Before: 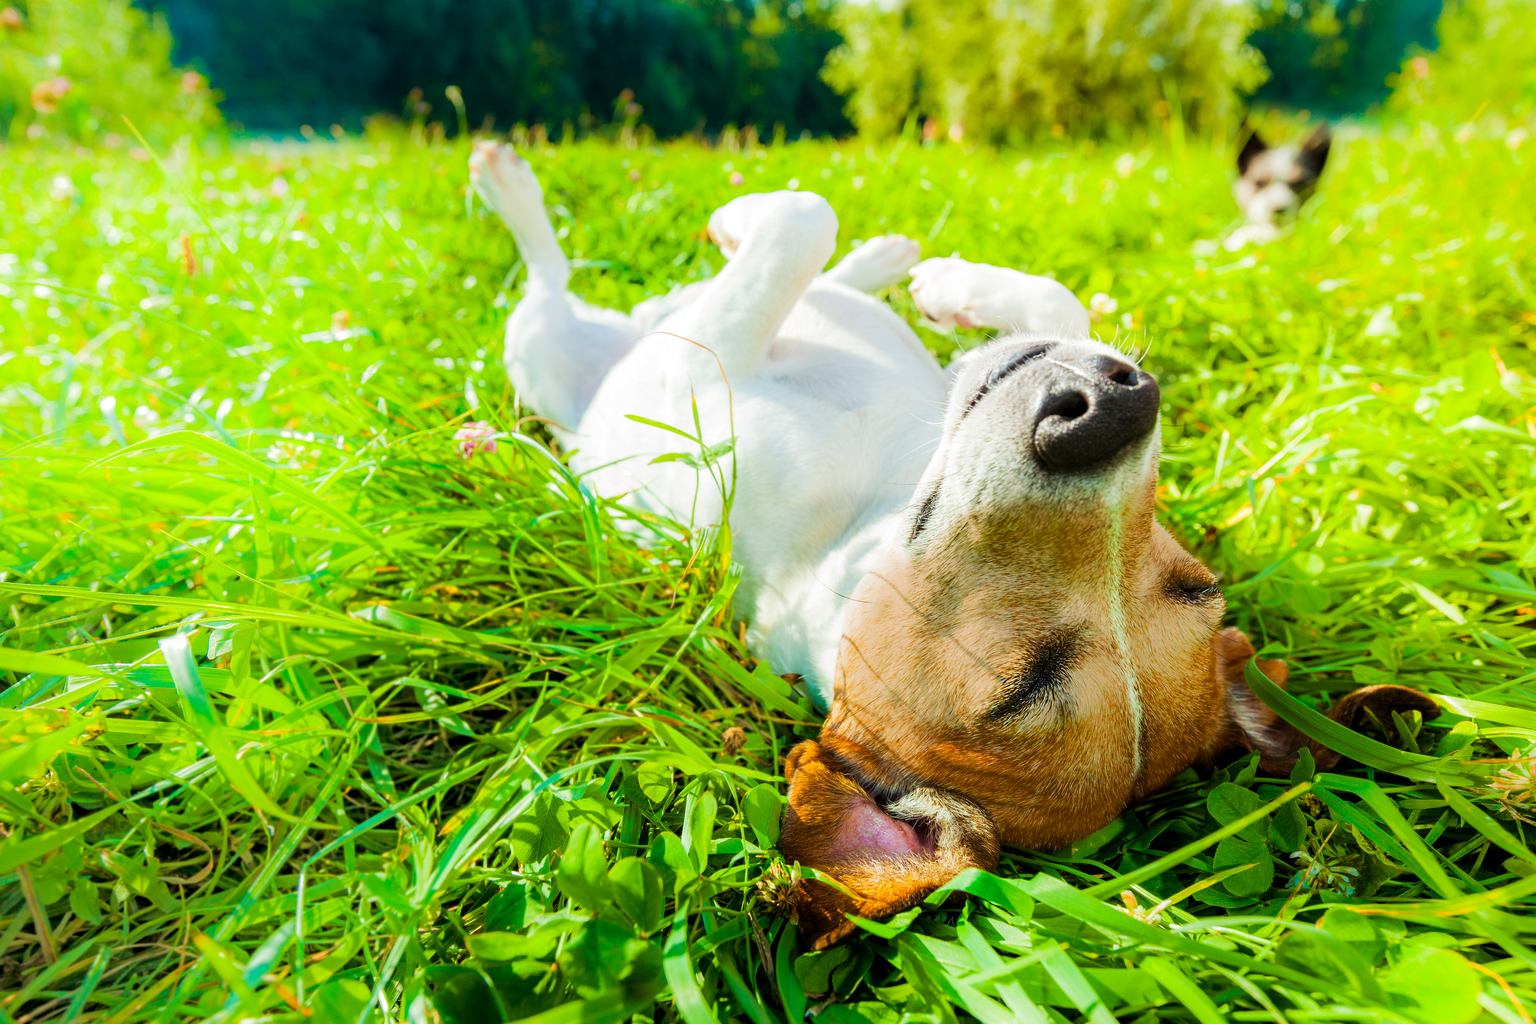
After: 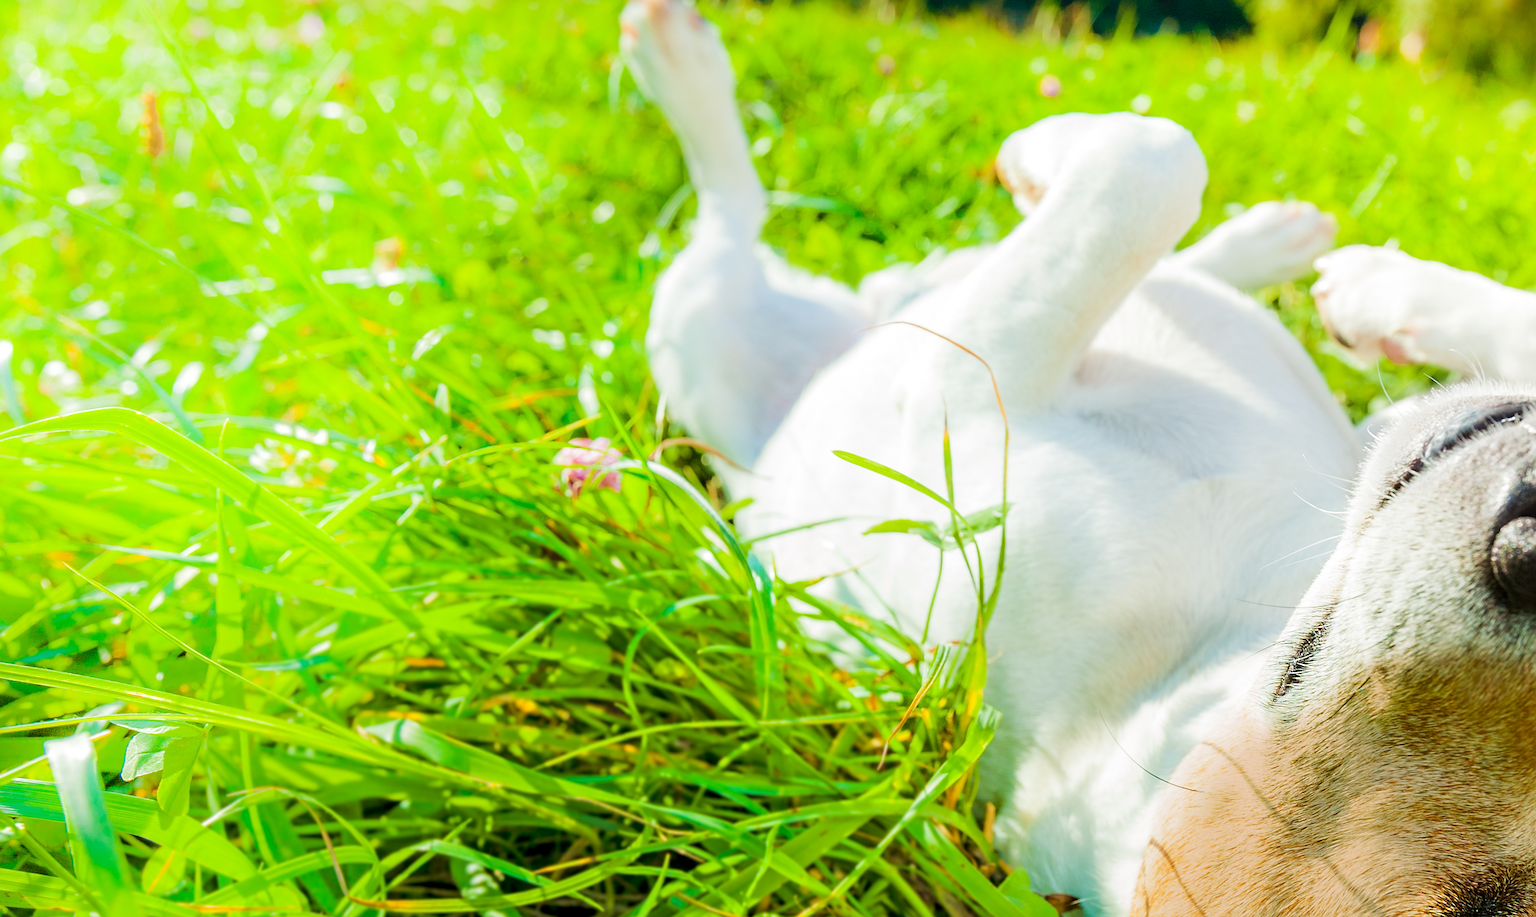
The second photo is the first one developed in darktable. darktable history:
crop and rotate: angle -5.5°, left 2.056%, top 6.867%, right 27.732%, bottom 30.193%
sharpen: on, module defaults
